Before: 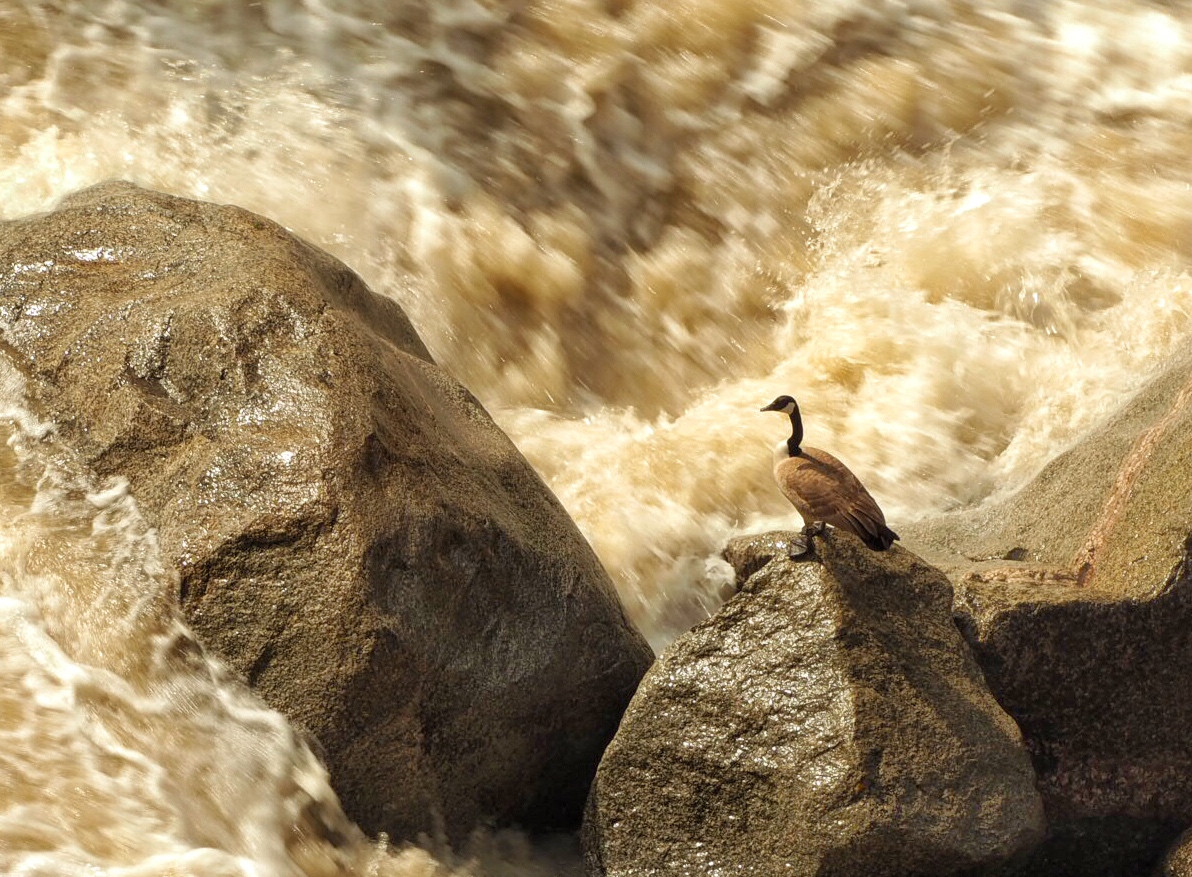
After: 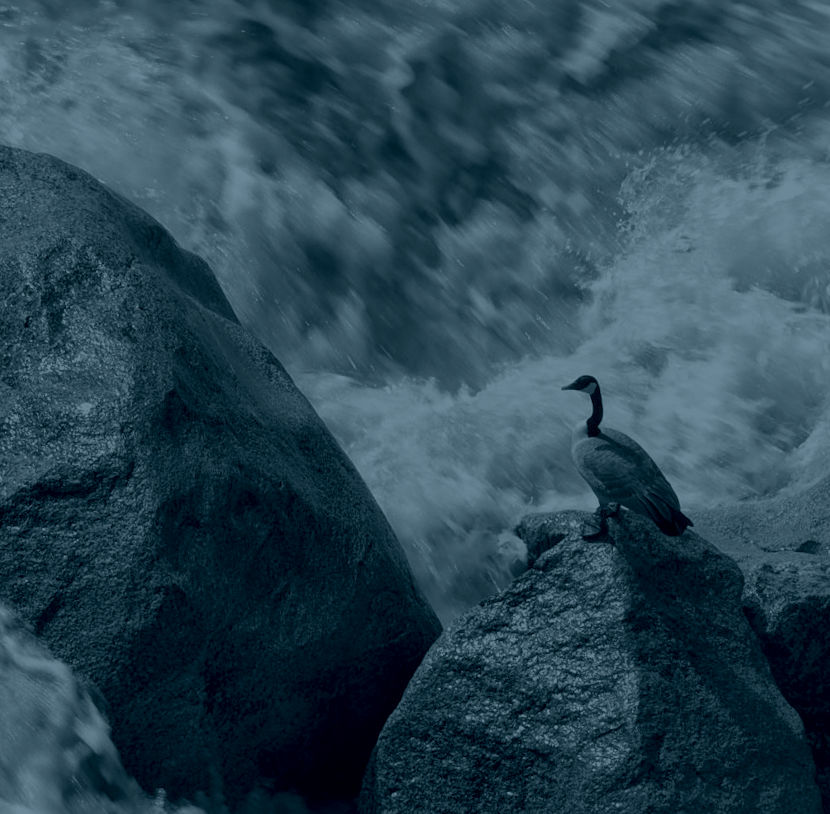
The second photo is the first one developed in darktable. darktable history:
crop and rotate: angle -3.27°, left 14.277%, top 0.028%, right 10.766%, bottom 0.028%
colorize: hue 194.4°, saturation 29%, source mix 61.75%, lightness 3.98%, version 1
